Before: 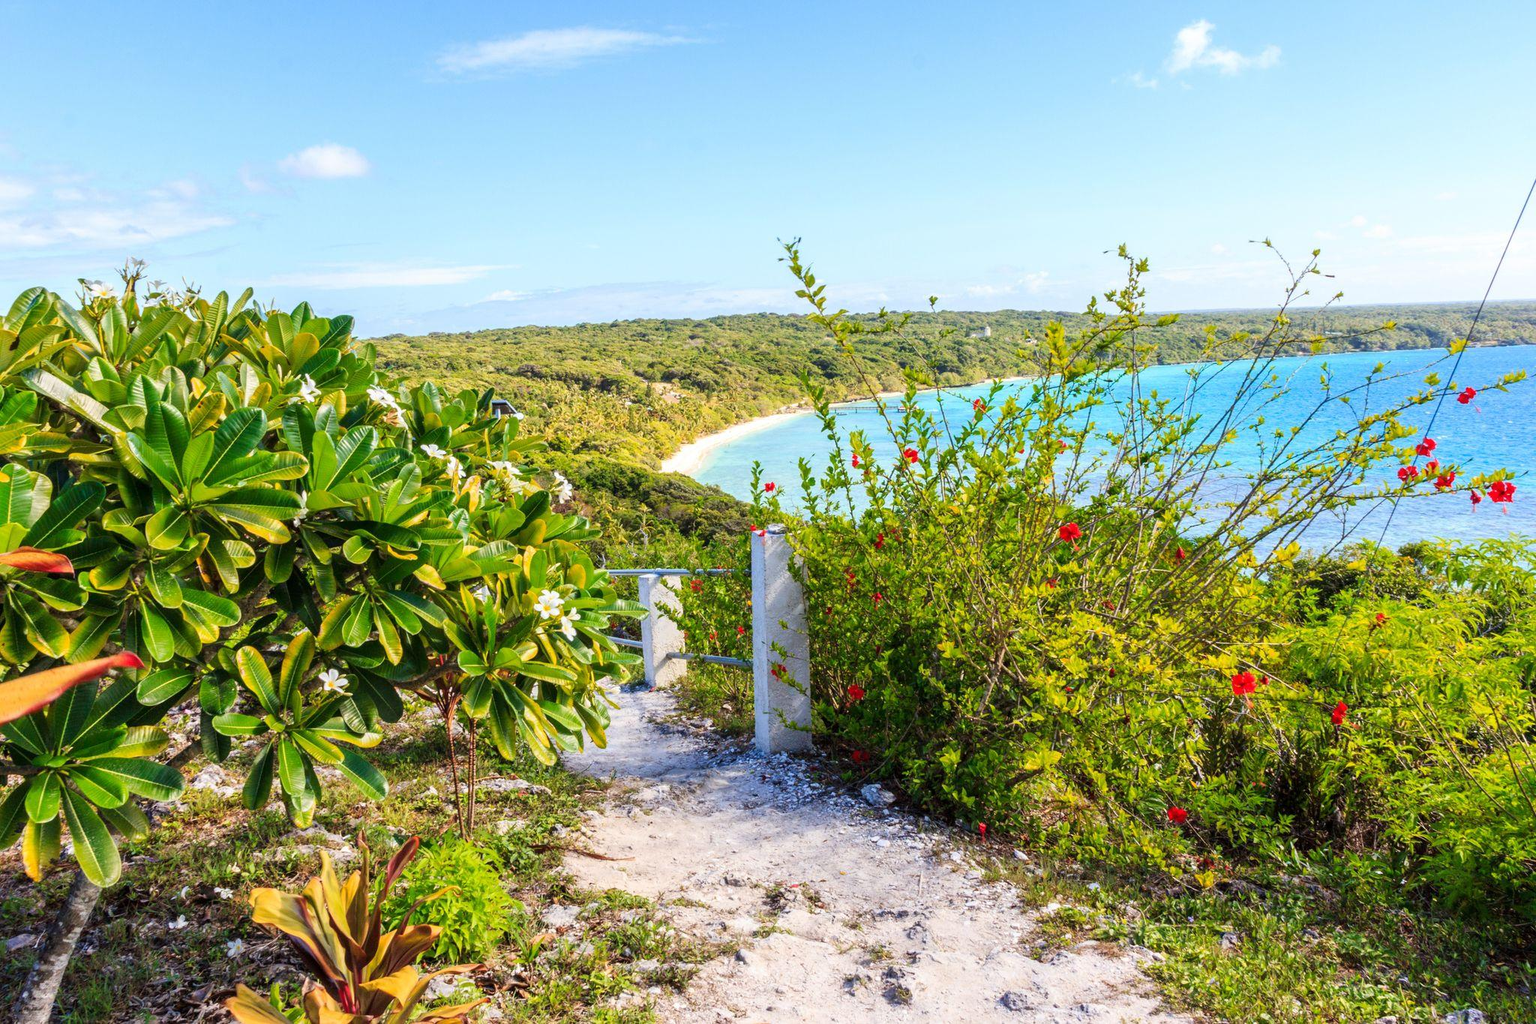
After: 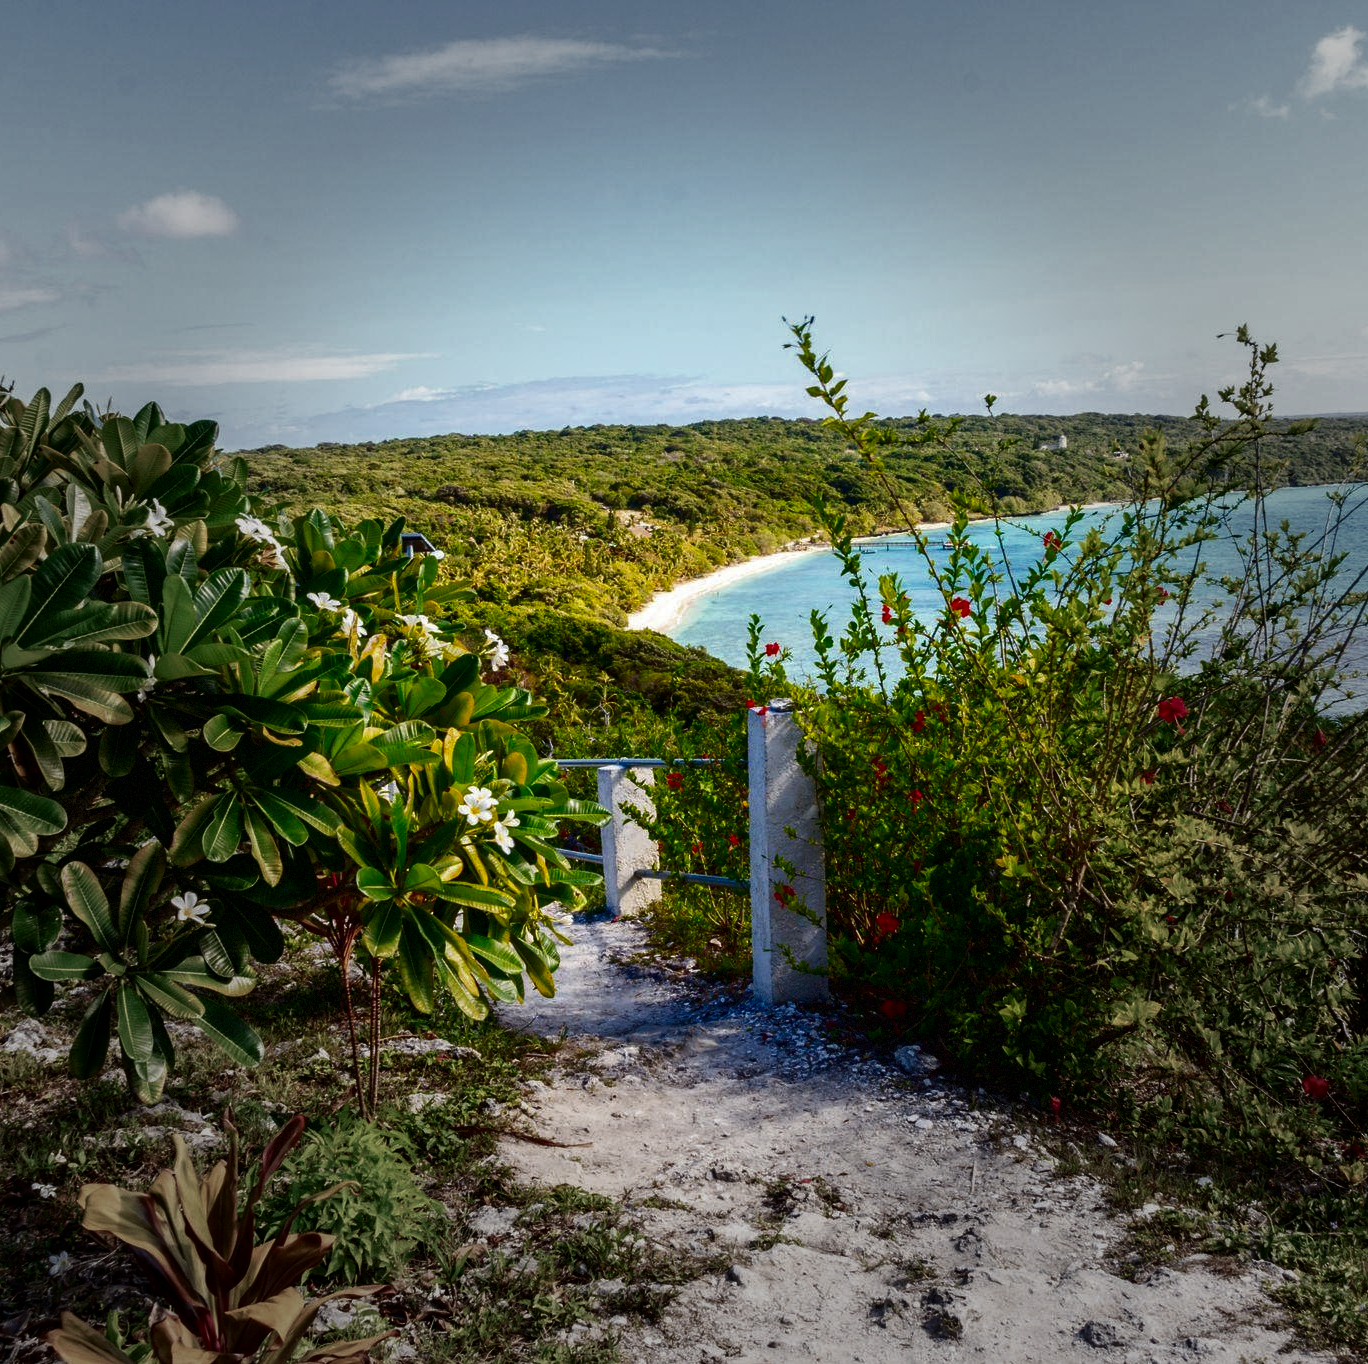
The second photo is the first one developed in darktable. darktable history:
crop and rotate: left 12.445%, right 20.73%
vignetting: fall-off start 34.44%, fall-off radius 64.57%, width/height ratio 0.956, dithering 8-bit output
contrast brightness saturation: brightness -0.528
